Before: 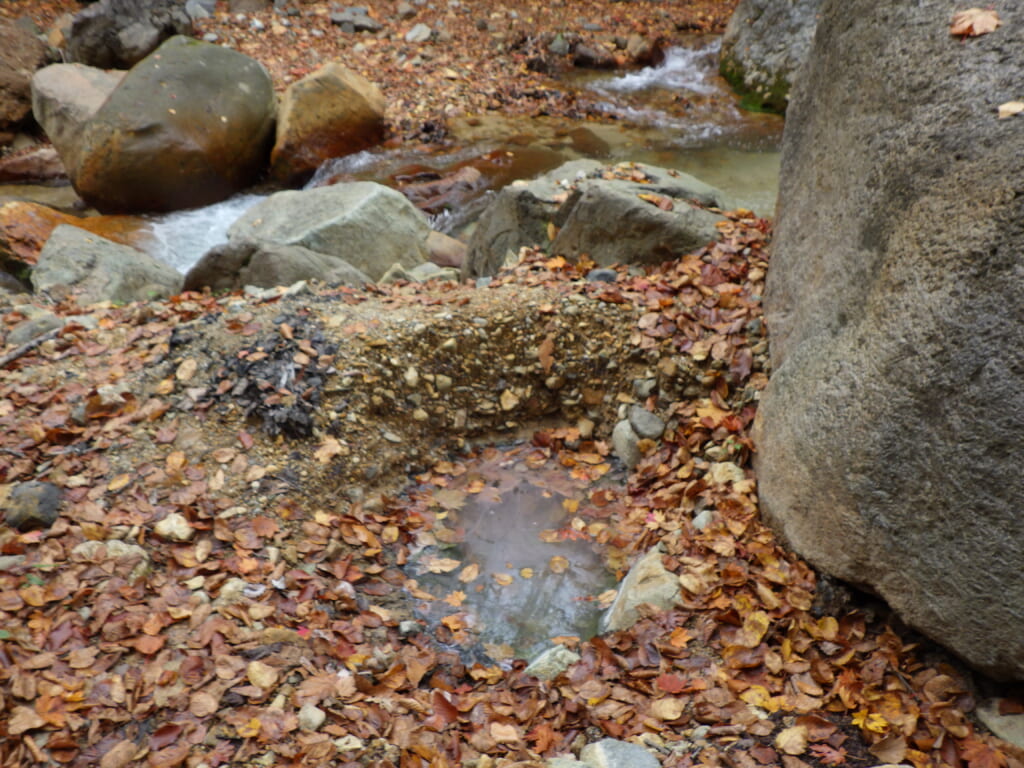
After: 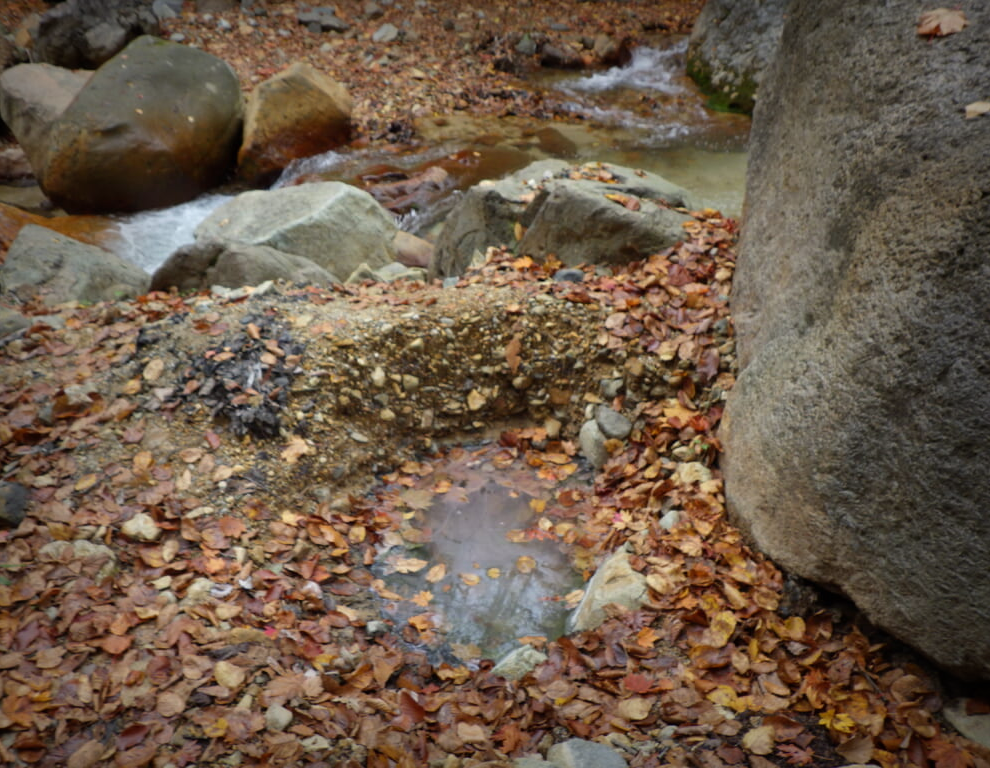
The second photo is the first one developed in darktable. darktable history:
vignetting: fall-off start 53.2%, brightness -0.594, saturation 0, automatic ratio true, width/height ratio 1.313, shape 0.22, unbound false
crop and rotate: left 3.238%
